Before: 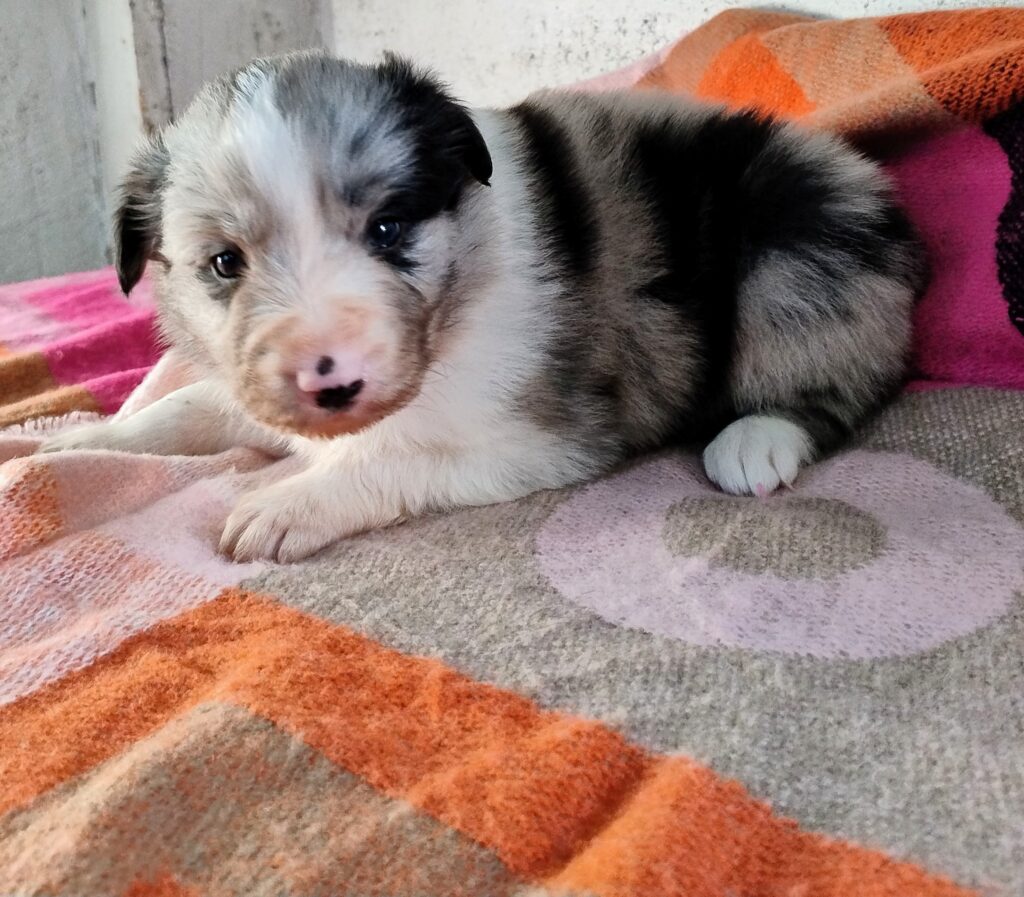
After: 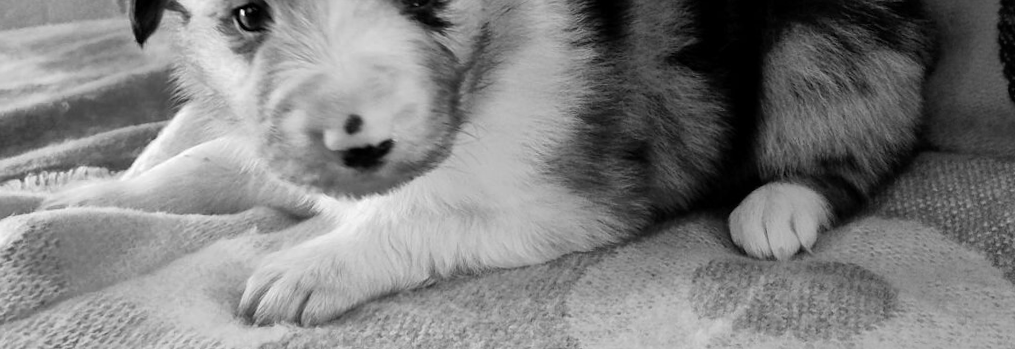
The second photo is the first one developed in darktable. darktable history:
rotate and perspective: rotation 0.679°, lens shift (horizontal) 0.136, crop left 0.009, crop right 0.991, crop top 0.078, crop bottom 0.95
crop and rotate: top 23.84%, bottom 34.294%
contrast brightness saturation: saturation -1
